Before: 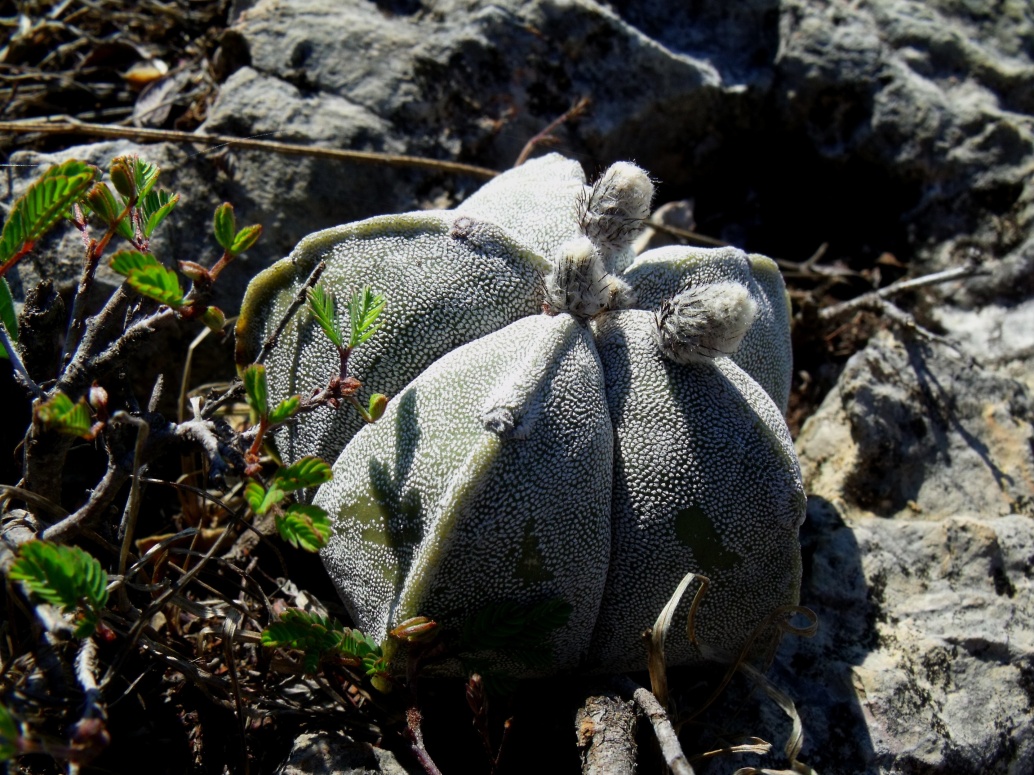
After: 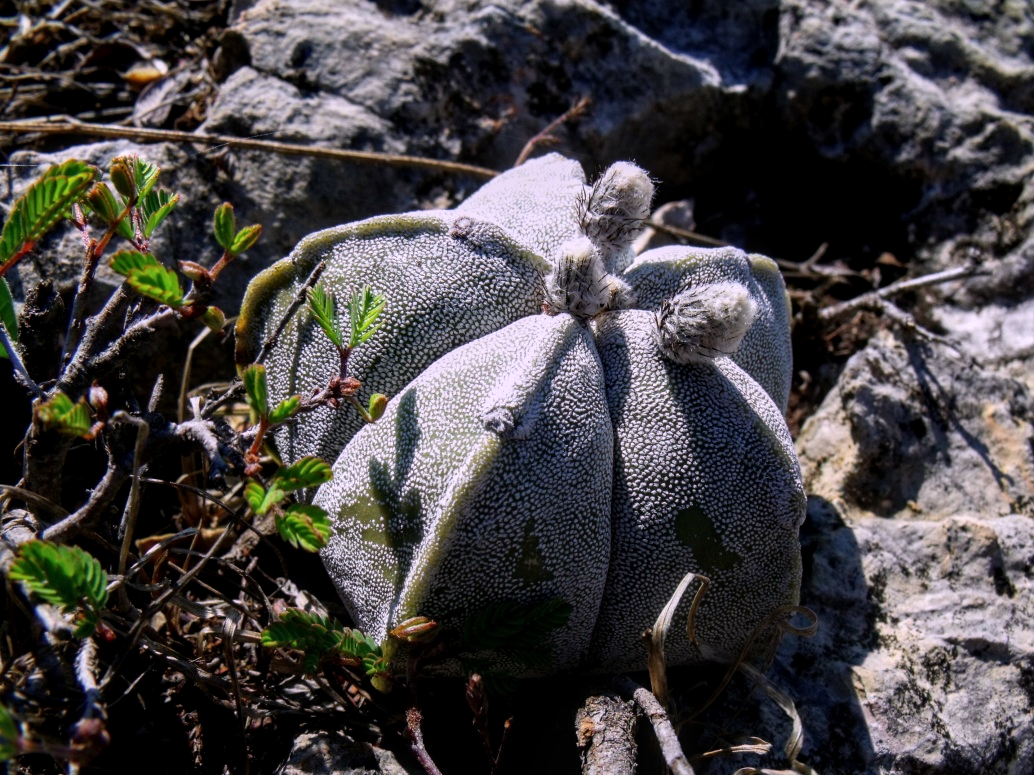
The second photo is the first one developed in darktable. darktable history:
white balance: red 1.066, blue 1.119
local contrast: on, module defaults
